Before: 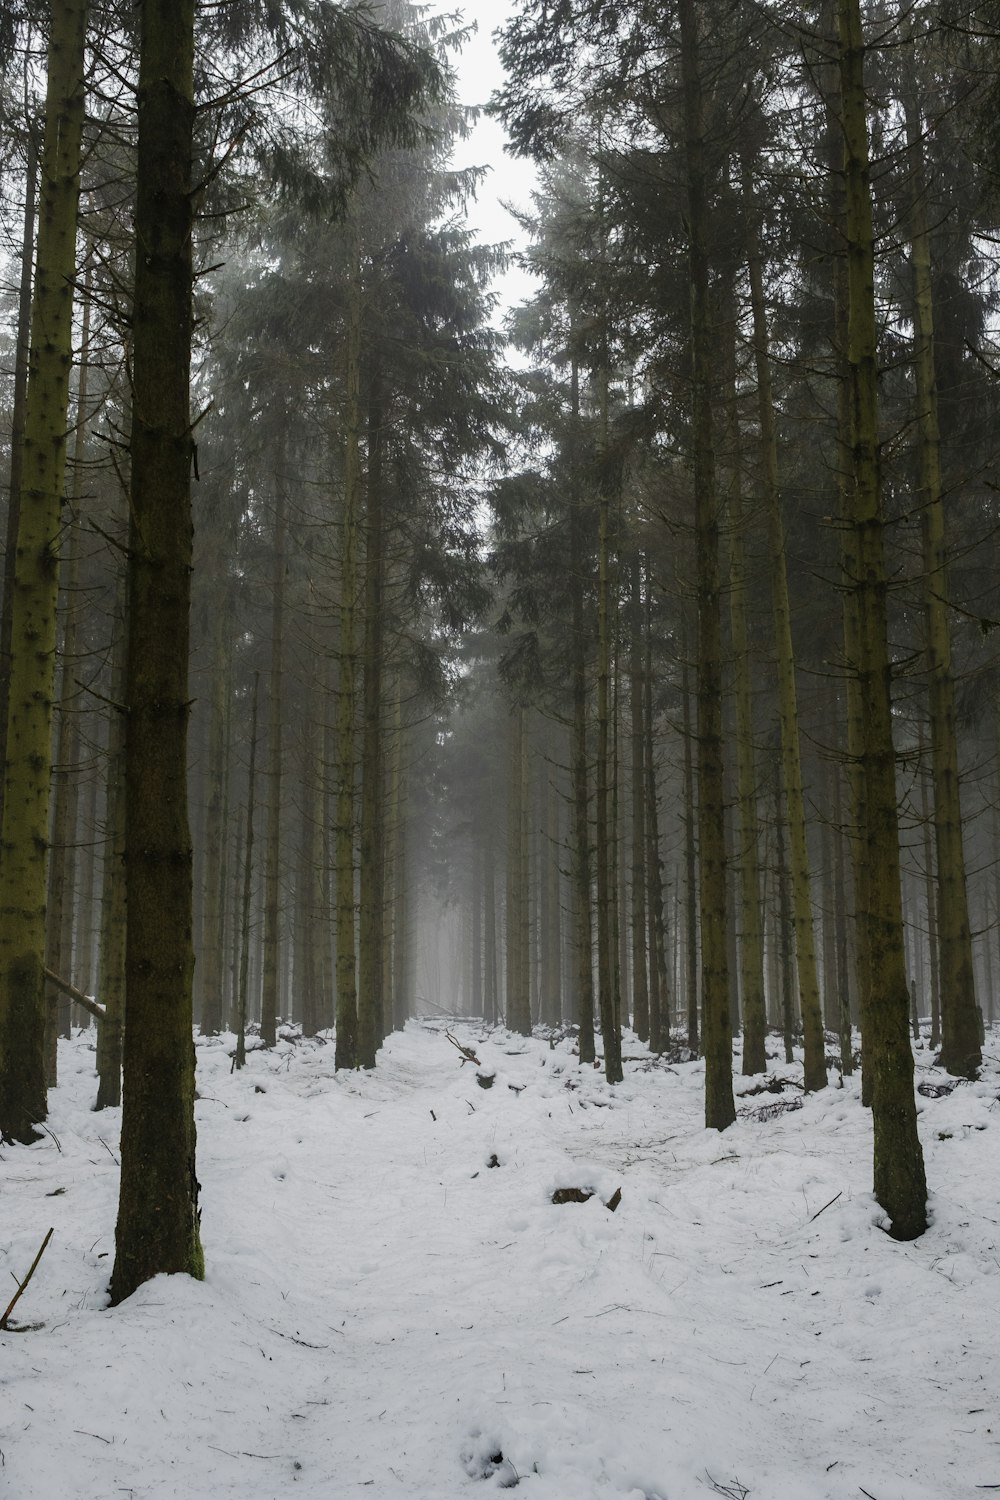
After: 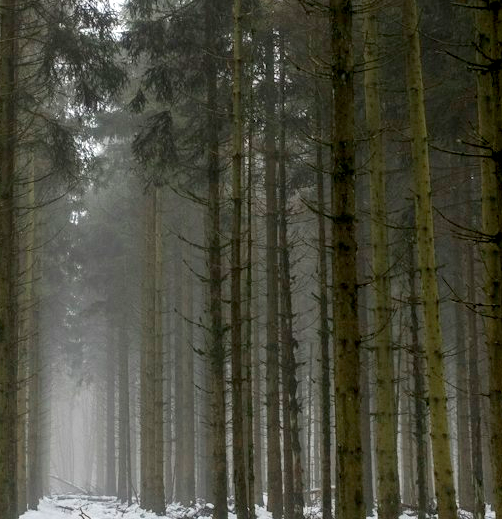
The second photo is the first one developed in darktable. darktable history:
exposure: black level correction 0.003, exposure 0.383 EV, compensate highlight preservation false
crop: left 36.607%, top 34.735%, right 13.146%, bottom 30.611%
local contrast: on, module defaults
